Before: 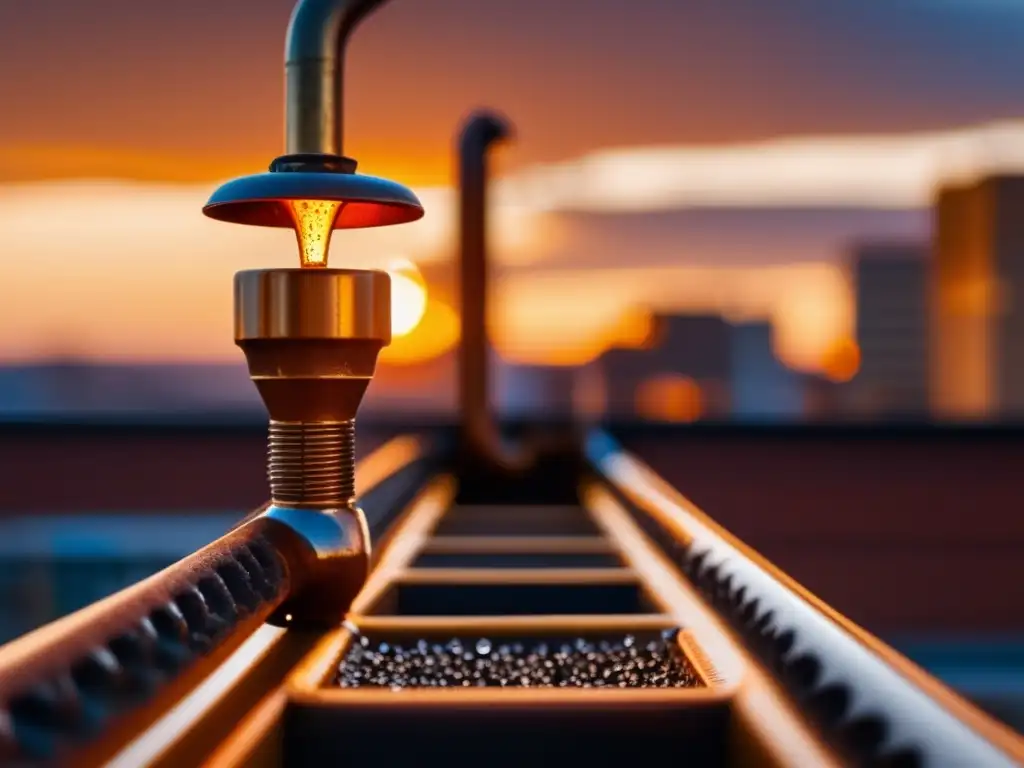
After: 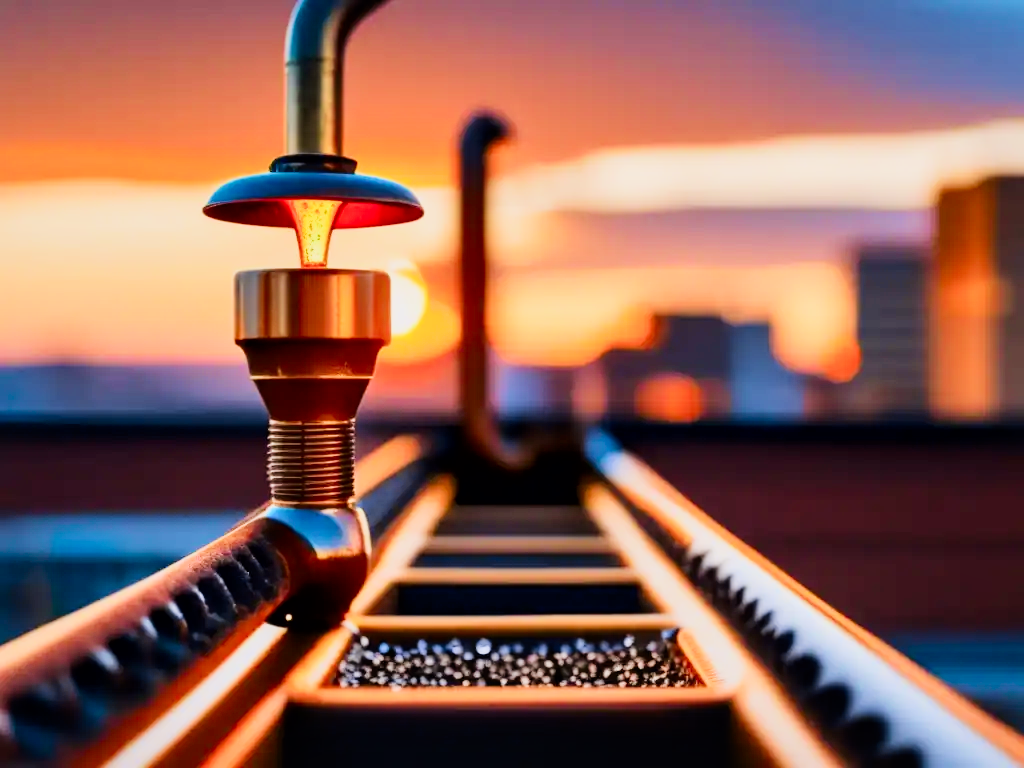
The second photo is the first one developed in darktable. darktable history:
exposure: black level correction 0, exposure 0.953 EV, compensate exposure bias true, compensate highlight preservation false
velvia: on, module defaults
local contrast: mode bilateral grid, contrast 25, coarseness 50, detail 123%, midtone range 0.2
tone curve: curves: ch0 [(0, 0.011) (0.139, 0.106) (0.295, 0.271) (0.499, 0.523) (0.739, 0.782) (0.857, 0.879) (1, 0.967)]; ch1 [(0, 0) (0.272, 0.249) (0.388, 0.385) (0.469, 0.456) (0.495, 0.497) (0.524, 0.518) (0.602, 0.623) (0.725, 0.779) (1, 1)]; ch2 [(0, 0) (0.125, 0.089) (0.353, 0.329) (0.443, 0.408) (0.502, 0.499) (0.548, 0.549) (0.608, 0.635) (1, 1)], color space Lab, independent channels, preserve colors none
filmic rgb: black relative exposure -7.32 EV, white relative exposure 5.09 EV, hardness 3.2
